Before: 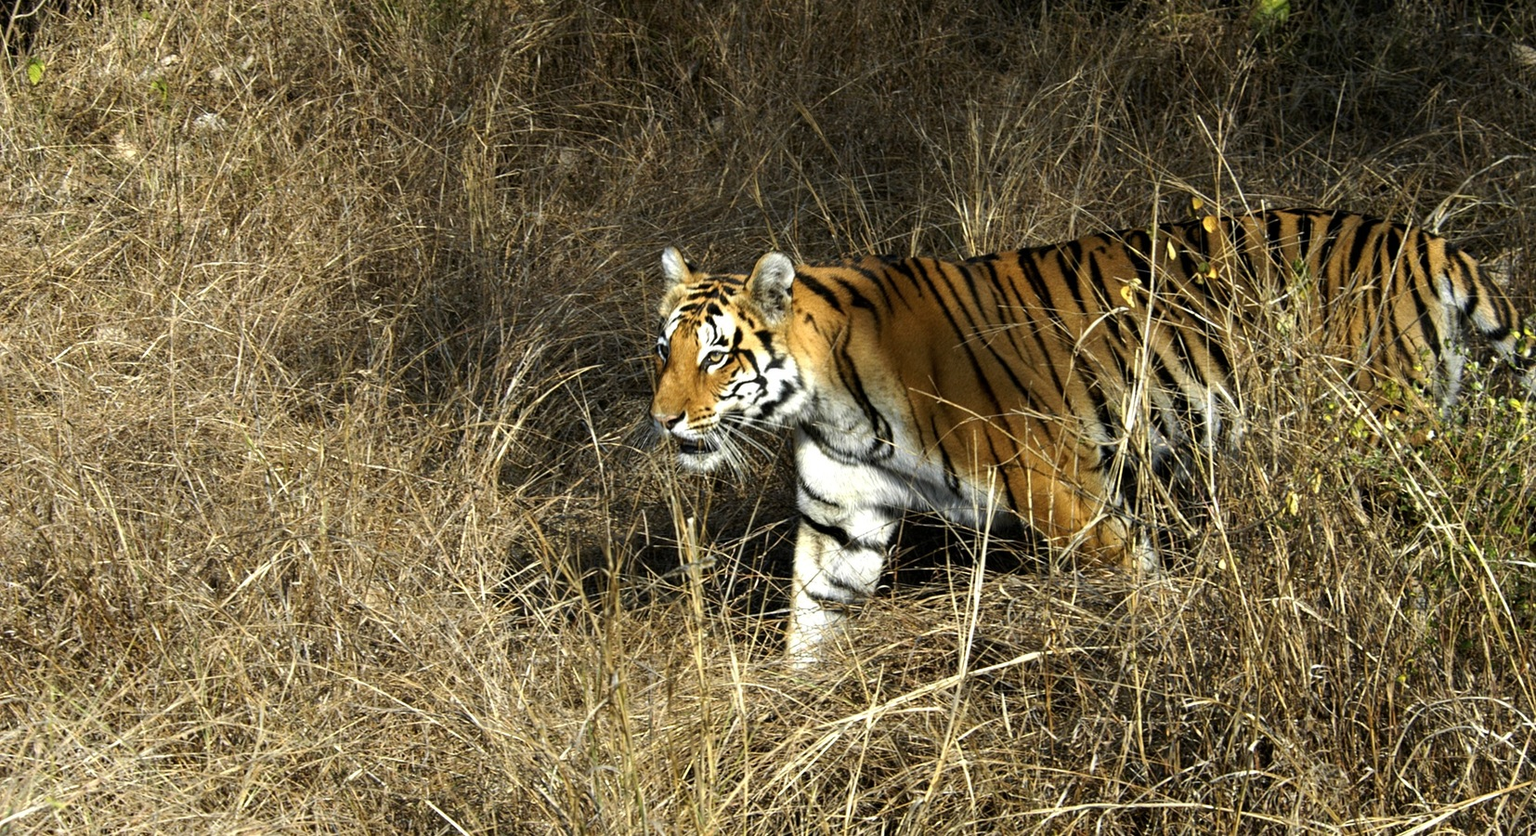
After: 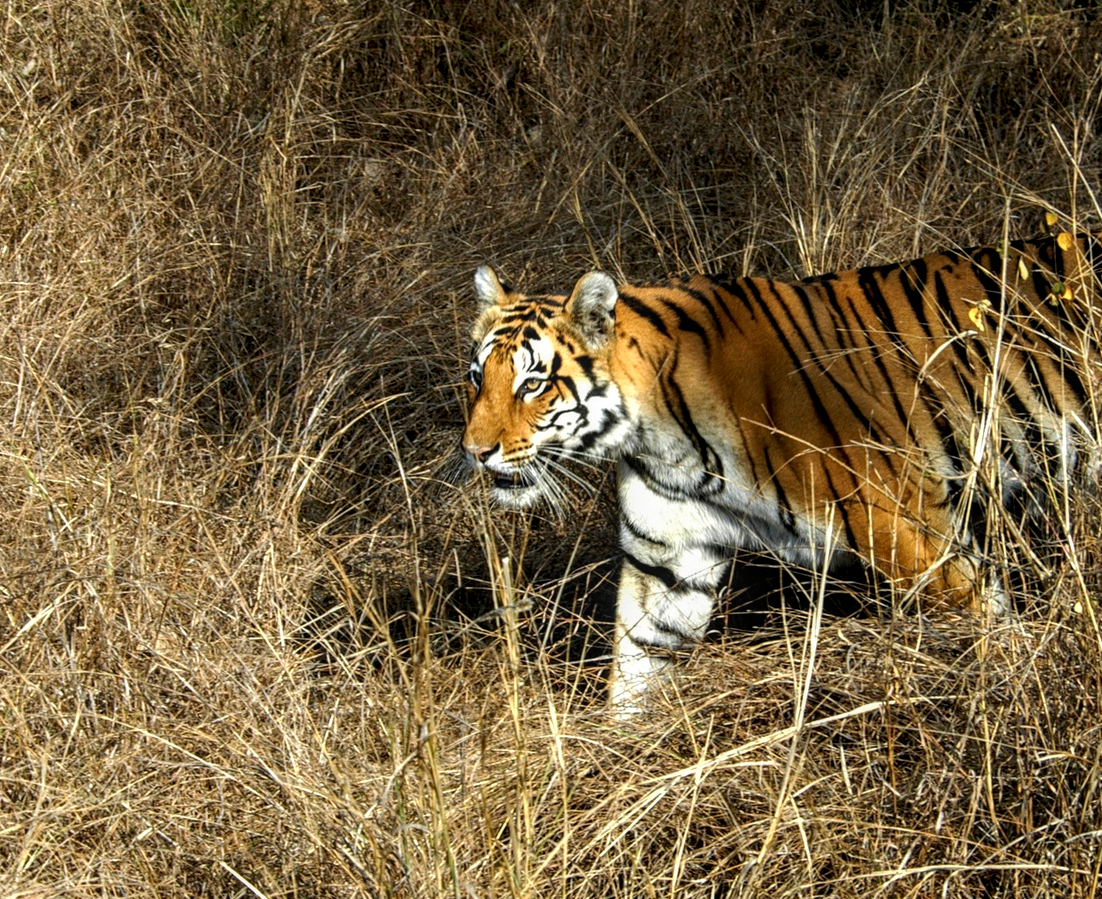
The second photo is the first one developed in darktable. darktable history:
local contrast: on, module defaults
crop and rotate: left 14.4%, right 18.929%
